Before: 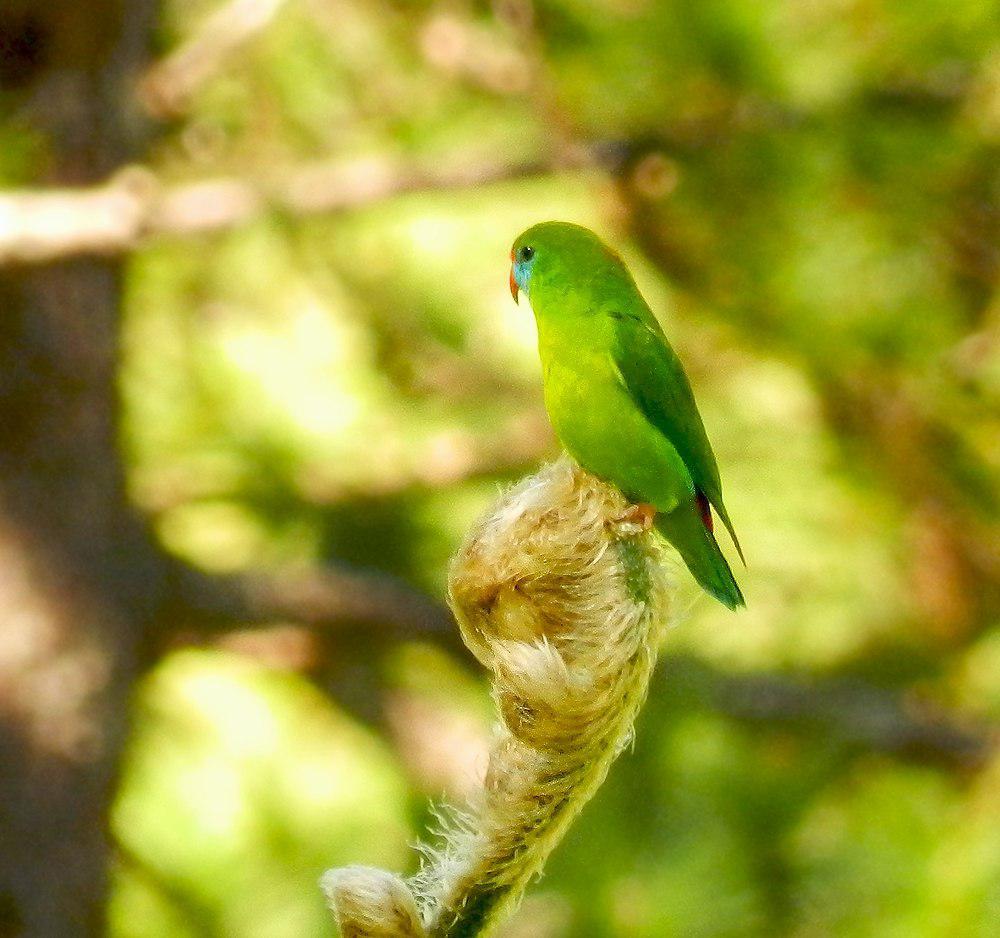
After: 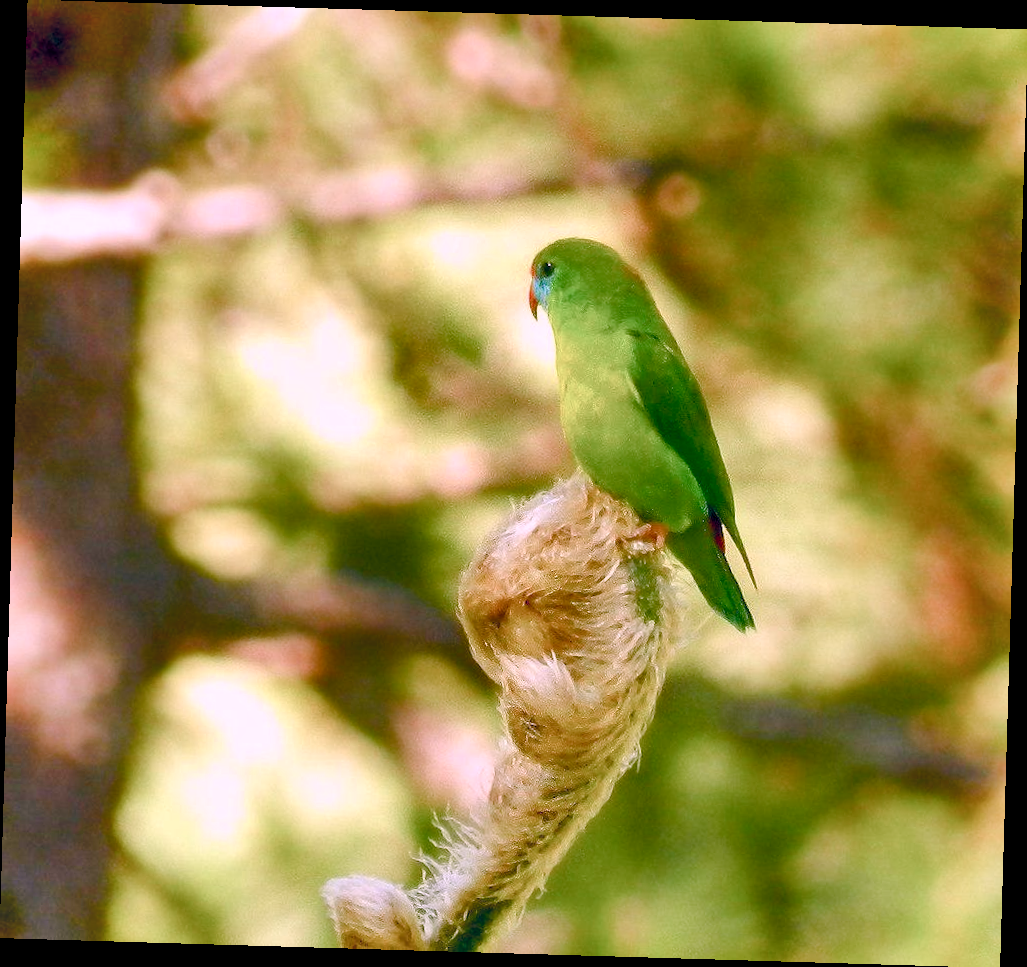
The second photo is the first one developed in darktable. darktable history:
shadows and highlights: soften with gaussian
crop and rotate: angle -1.72°
color correction: highlights a* 15.7, highlights b* -20.57
color balance rgb: global offset › chroma 0.097%, global offset › hue 253.49°, perceptual saturation grading › global saturation 25.75%, perceptual saturation grading › highlights -50.513%, perceptual saturation grading › shadows 30.168%, perceptual brilliance grading › global brilliance 2.827%, perceptual brilliance grading › highlights -3.118%, perceptual brilliance grading › shadows 2.607%, global vibrance 20%
